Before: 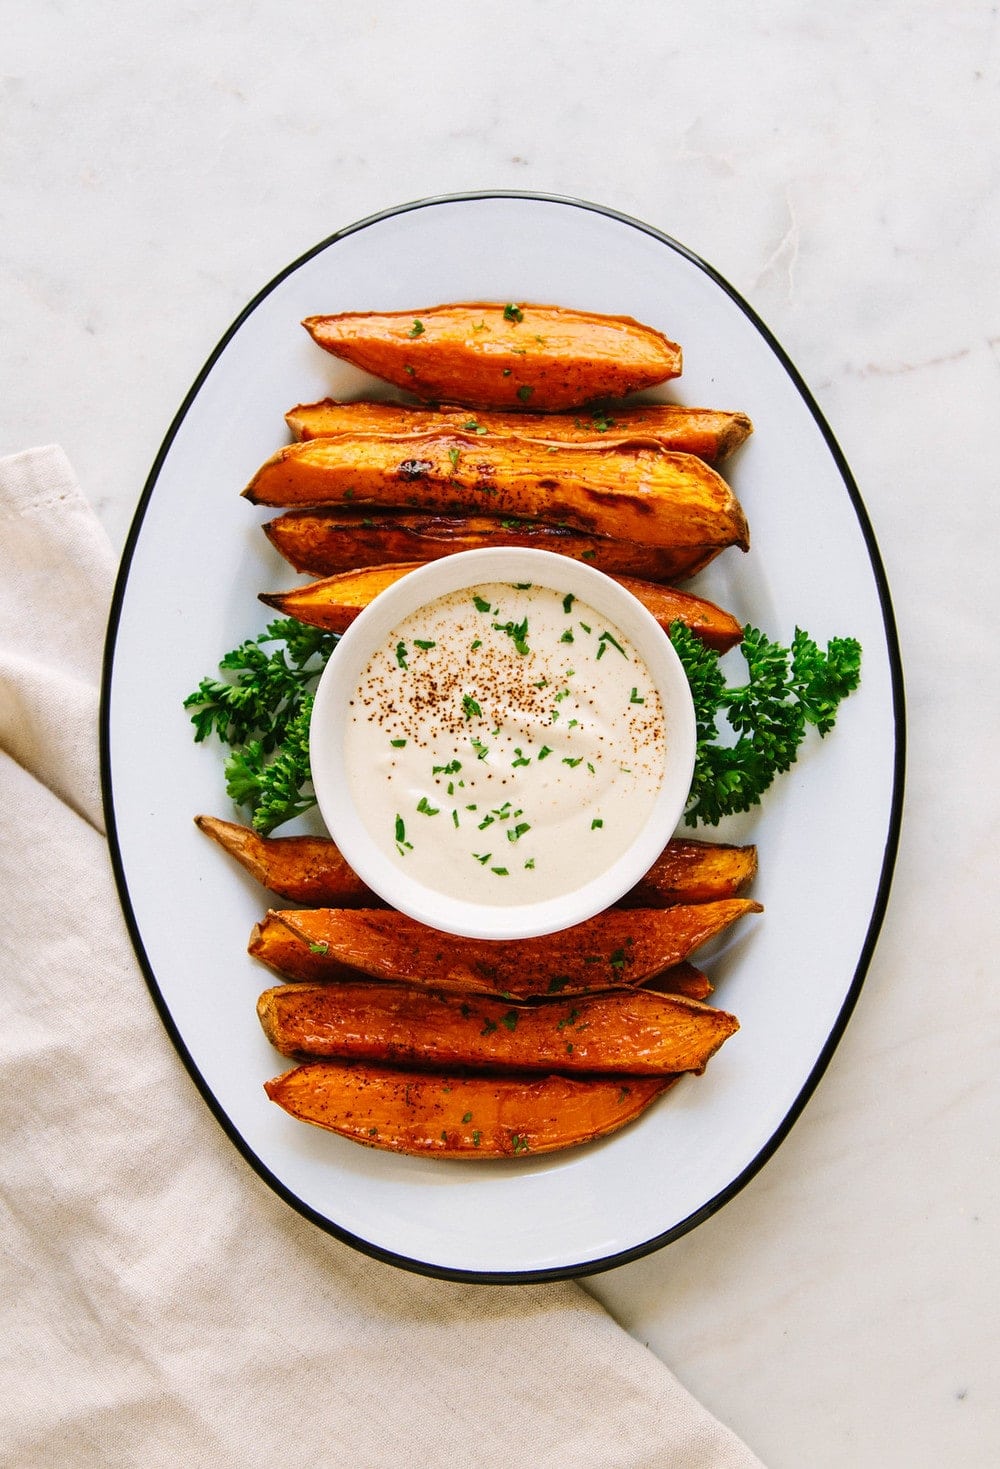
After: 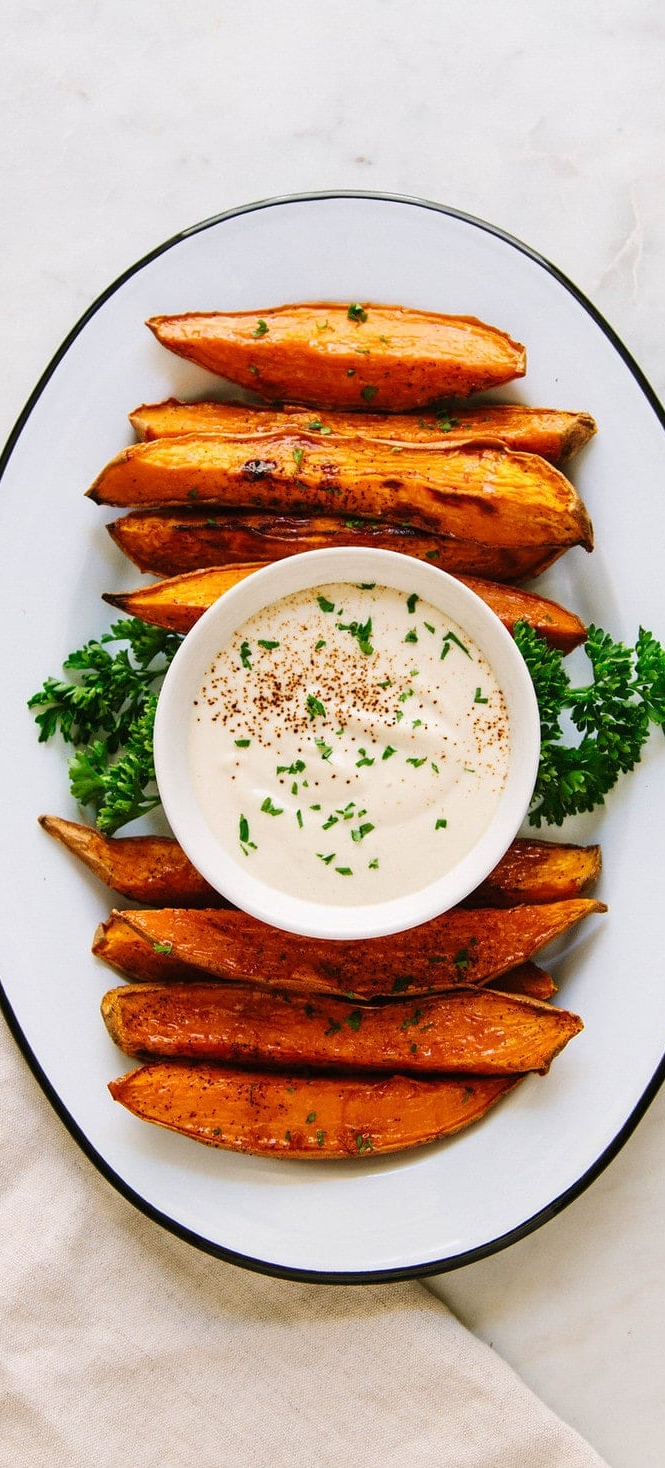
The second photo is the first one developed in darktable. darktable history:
crop and rotate: left 15.625%, right 17.79%
color correction: highlights a* 0.014, highlights b* -0.229
